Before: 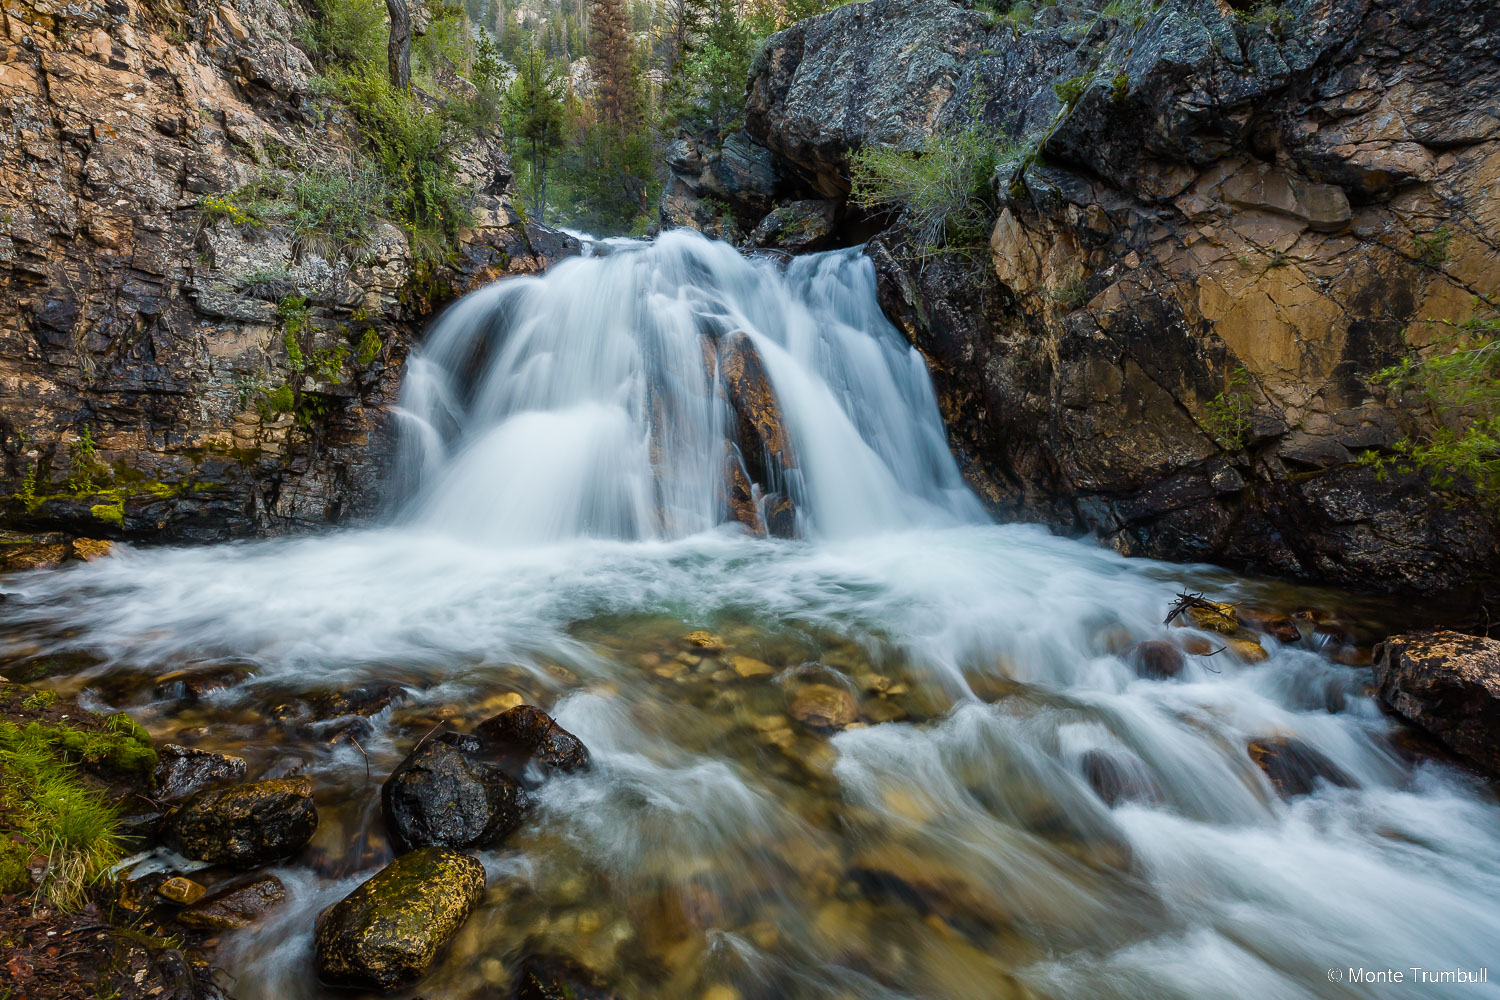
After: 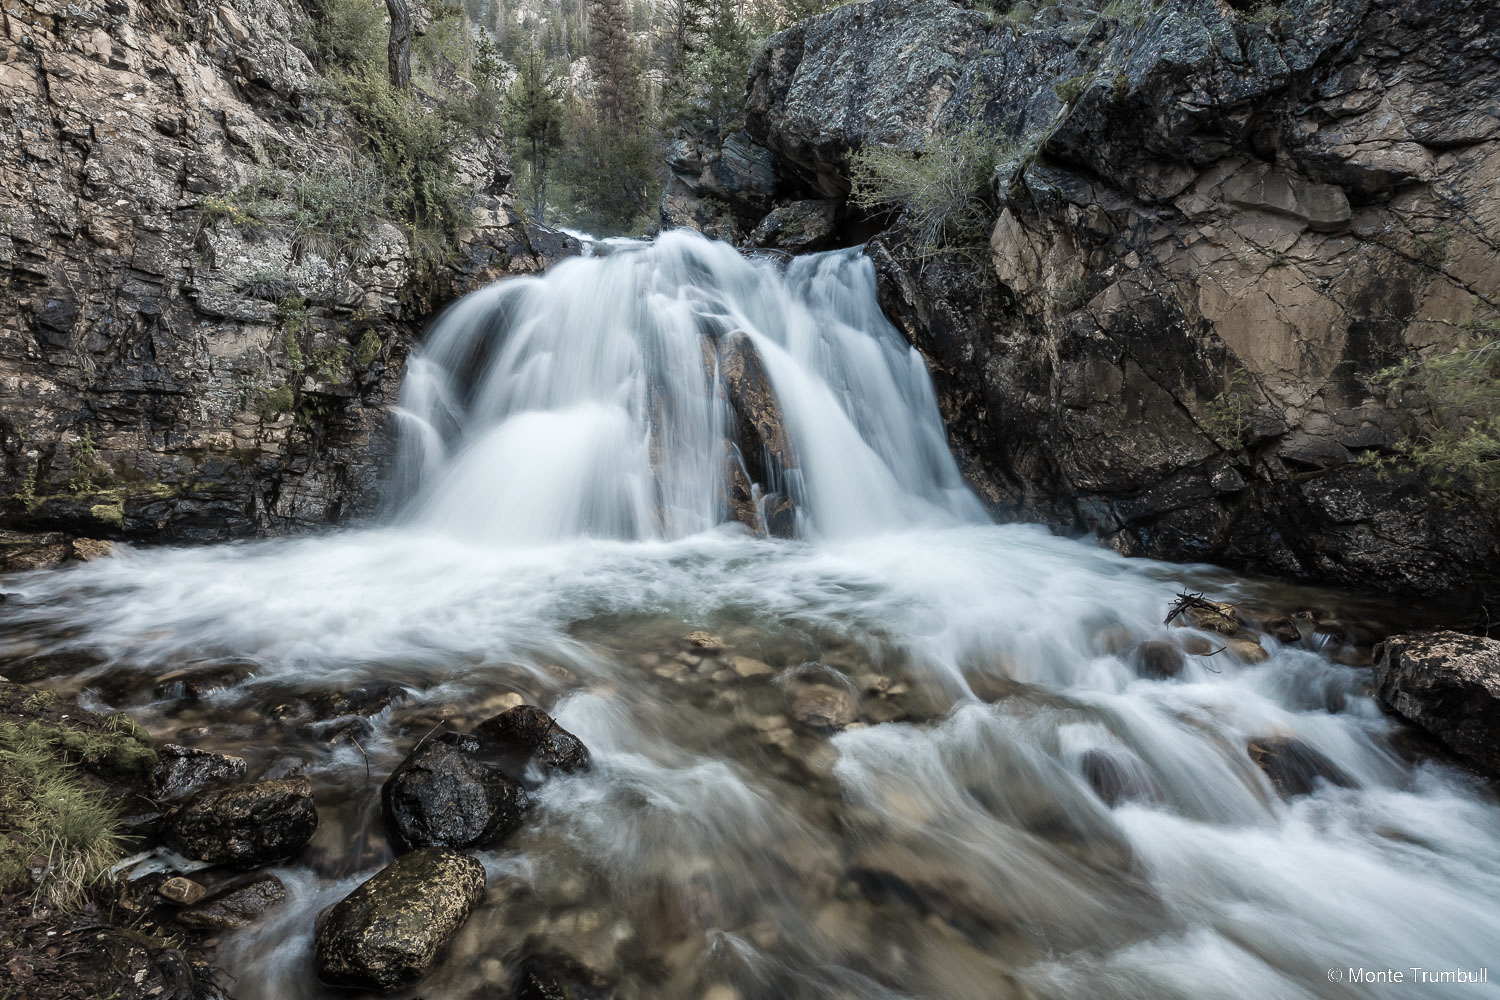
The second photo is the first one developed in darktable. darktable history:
color zones: curves: ch1 [(0.238, 0.163) (0.476, 0.2) (0.733, 0.322) (0.848, 0.134)]
exposure: exposure 0.178 EV, compensate exposure bias true, compensate highlight preservation false
